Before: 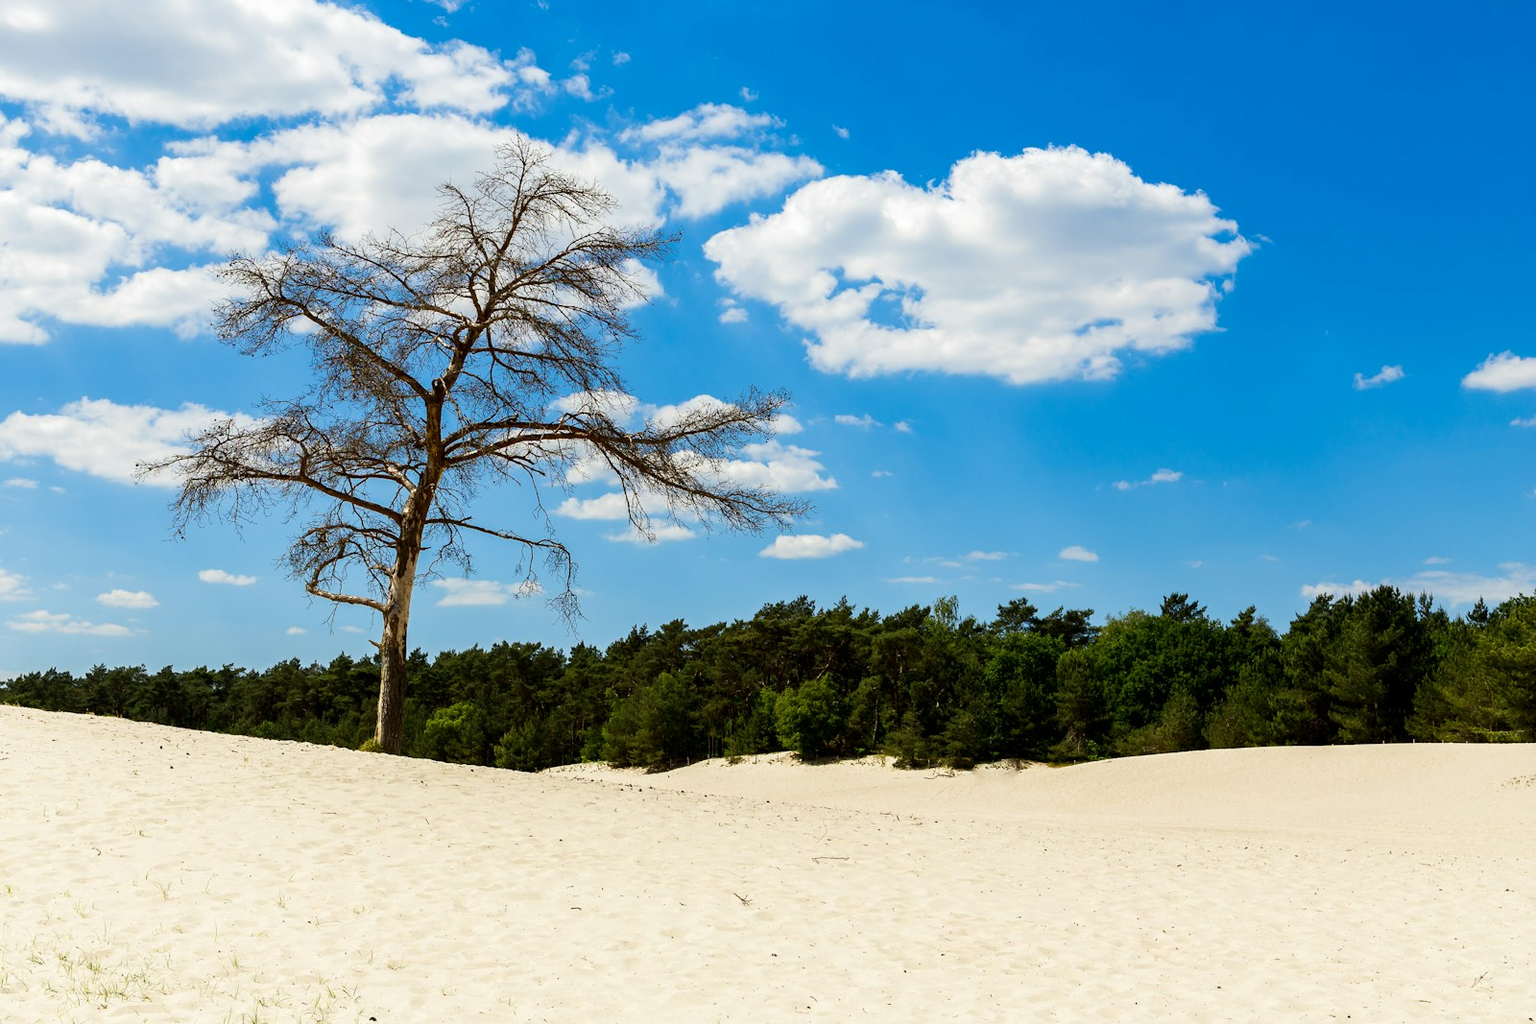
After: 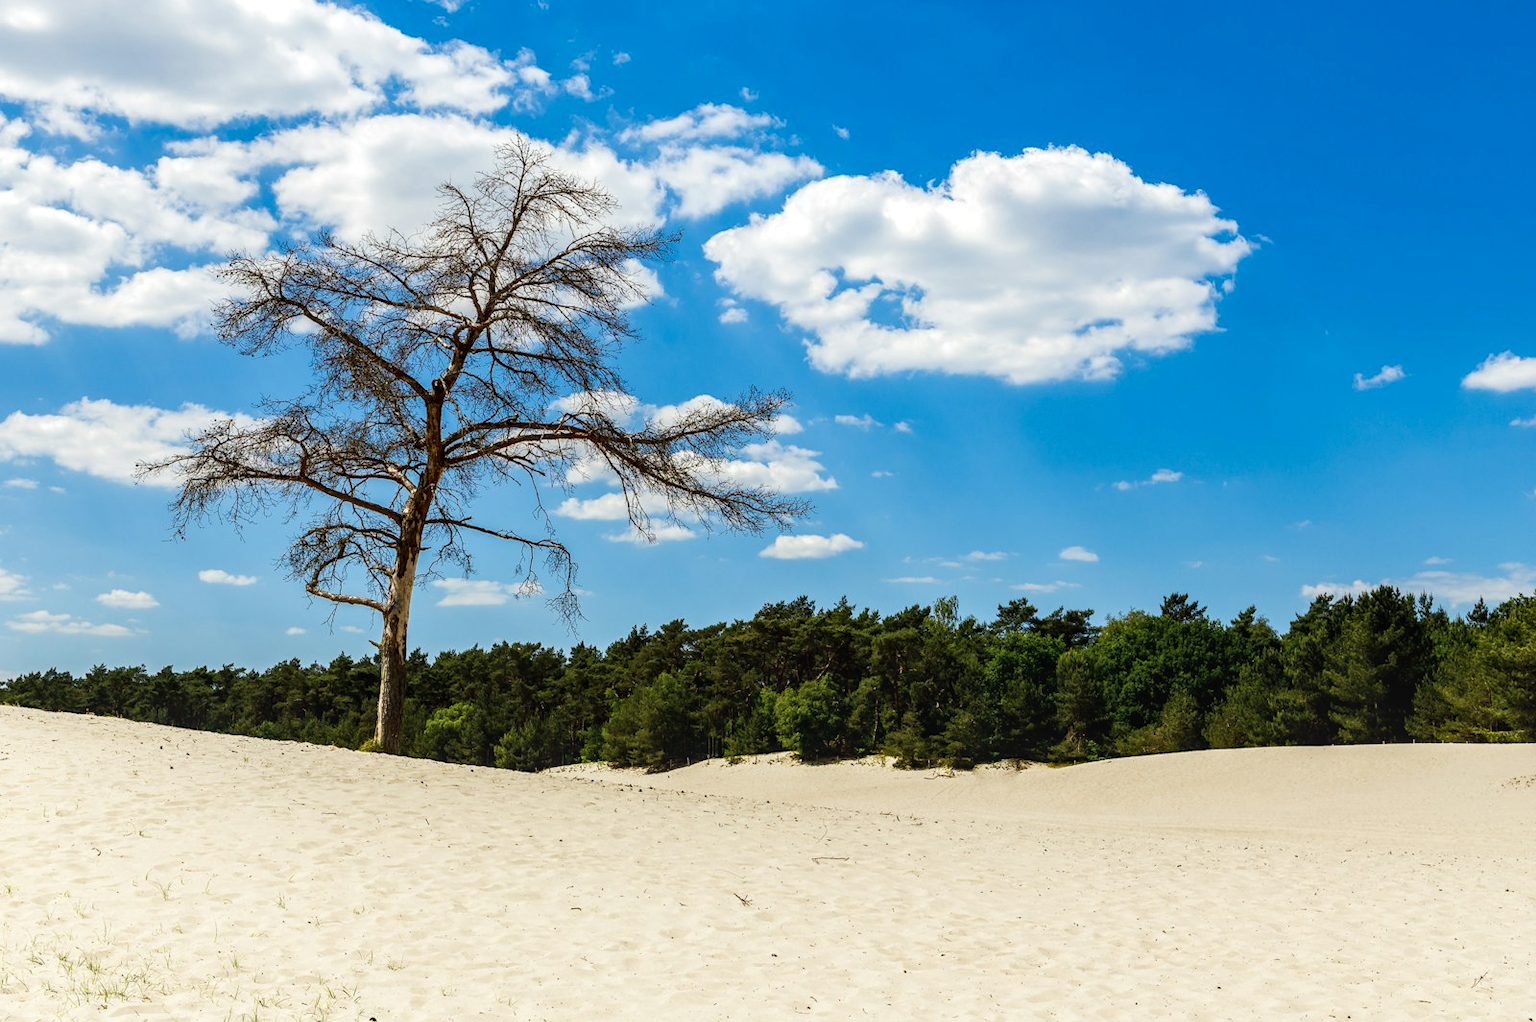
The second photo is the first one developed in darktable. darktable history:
crop: bottom 0.076%
local contrast: on, module defaults
